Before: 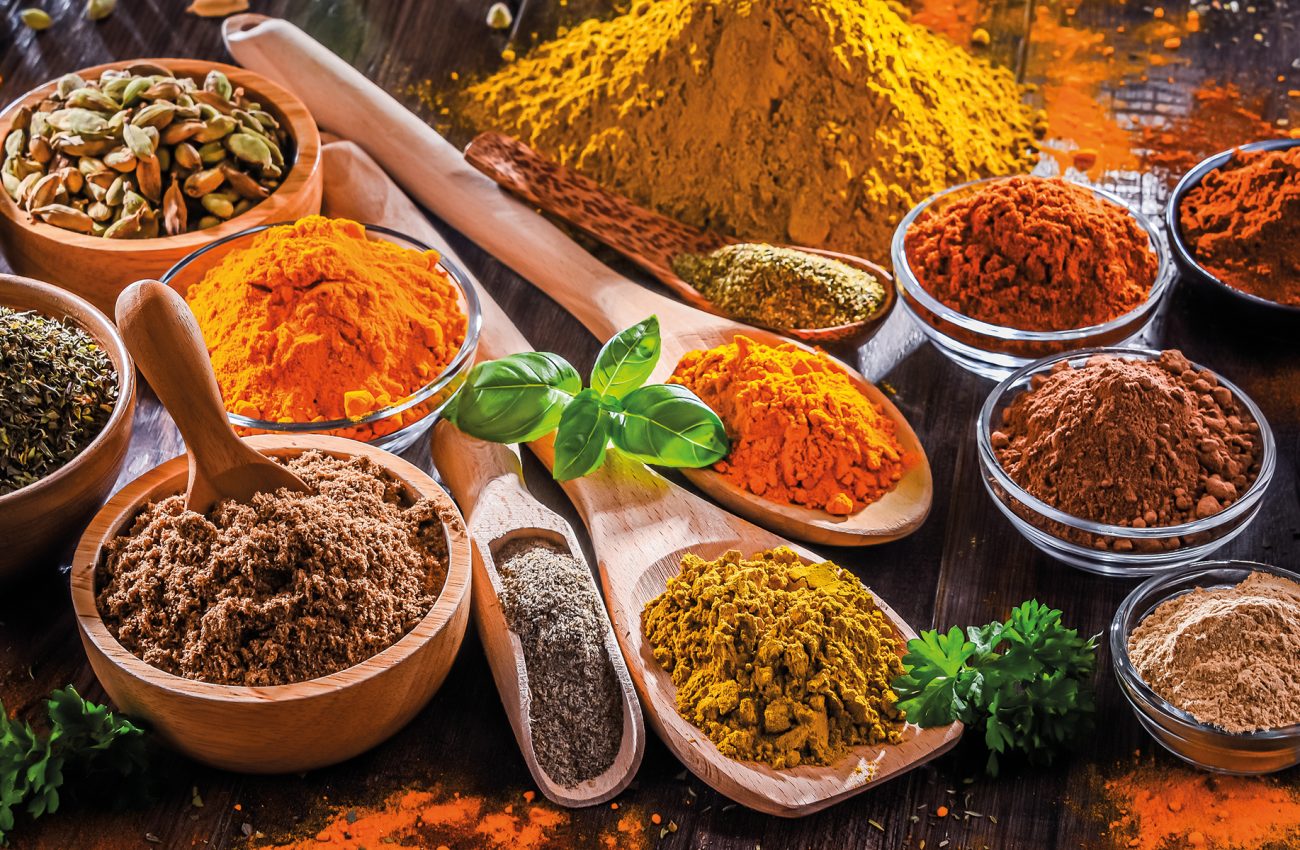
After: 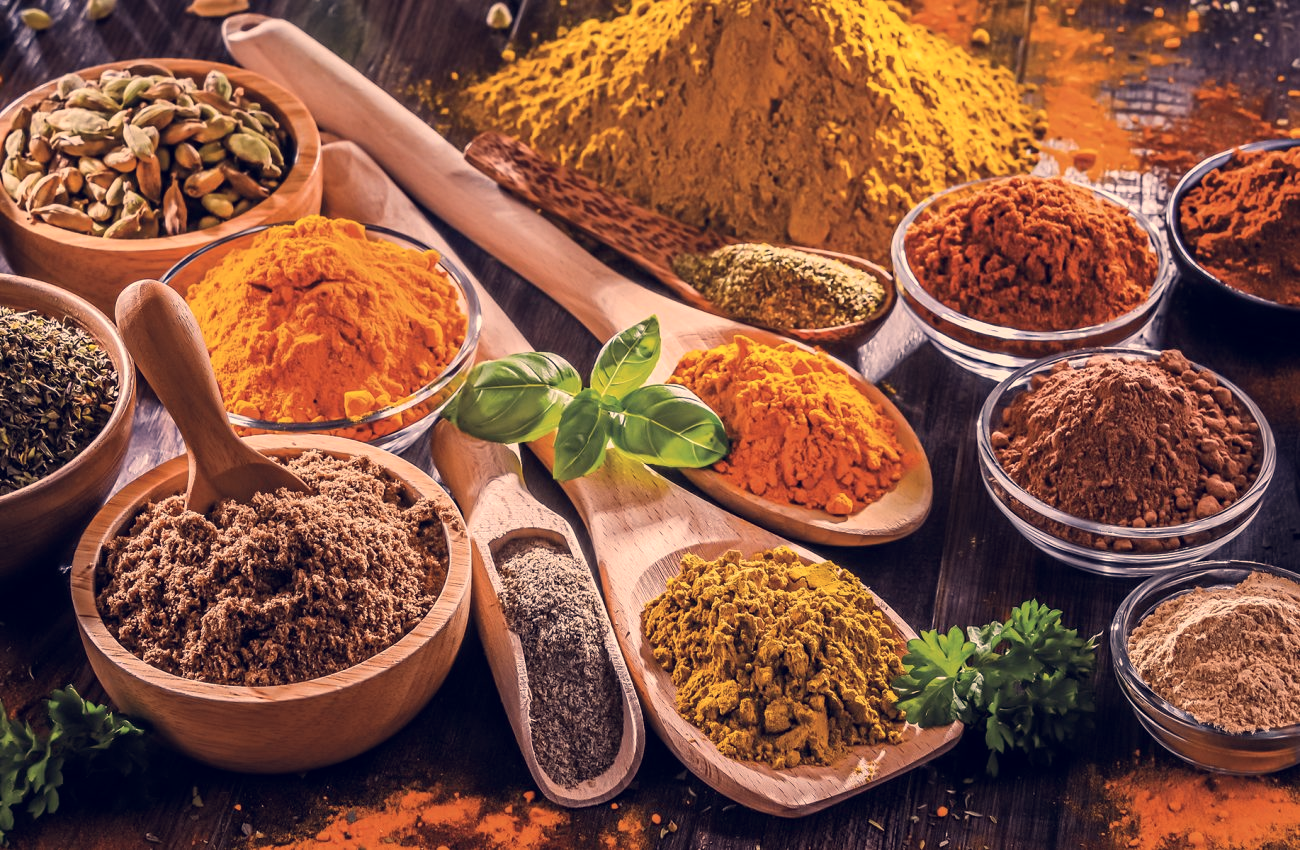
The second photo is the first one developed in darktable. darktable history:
color correction: highlights a* 20.04, highlights b* 27.01, shadows a* 3.36, shadows b* -17.89, saturation 0.723
